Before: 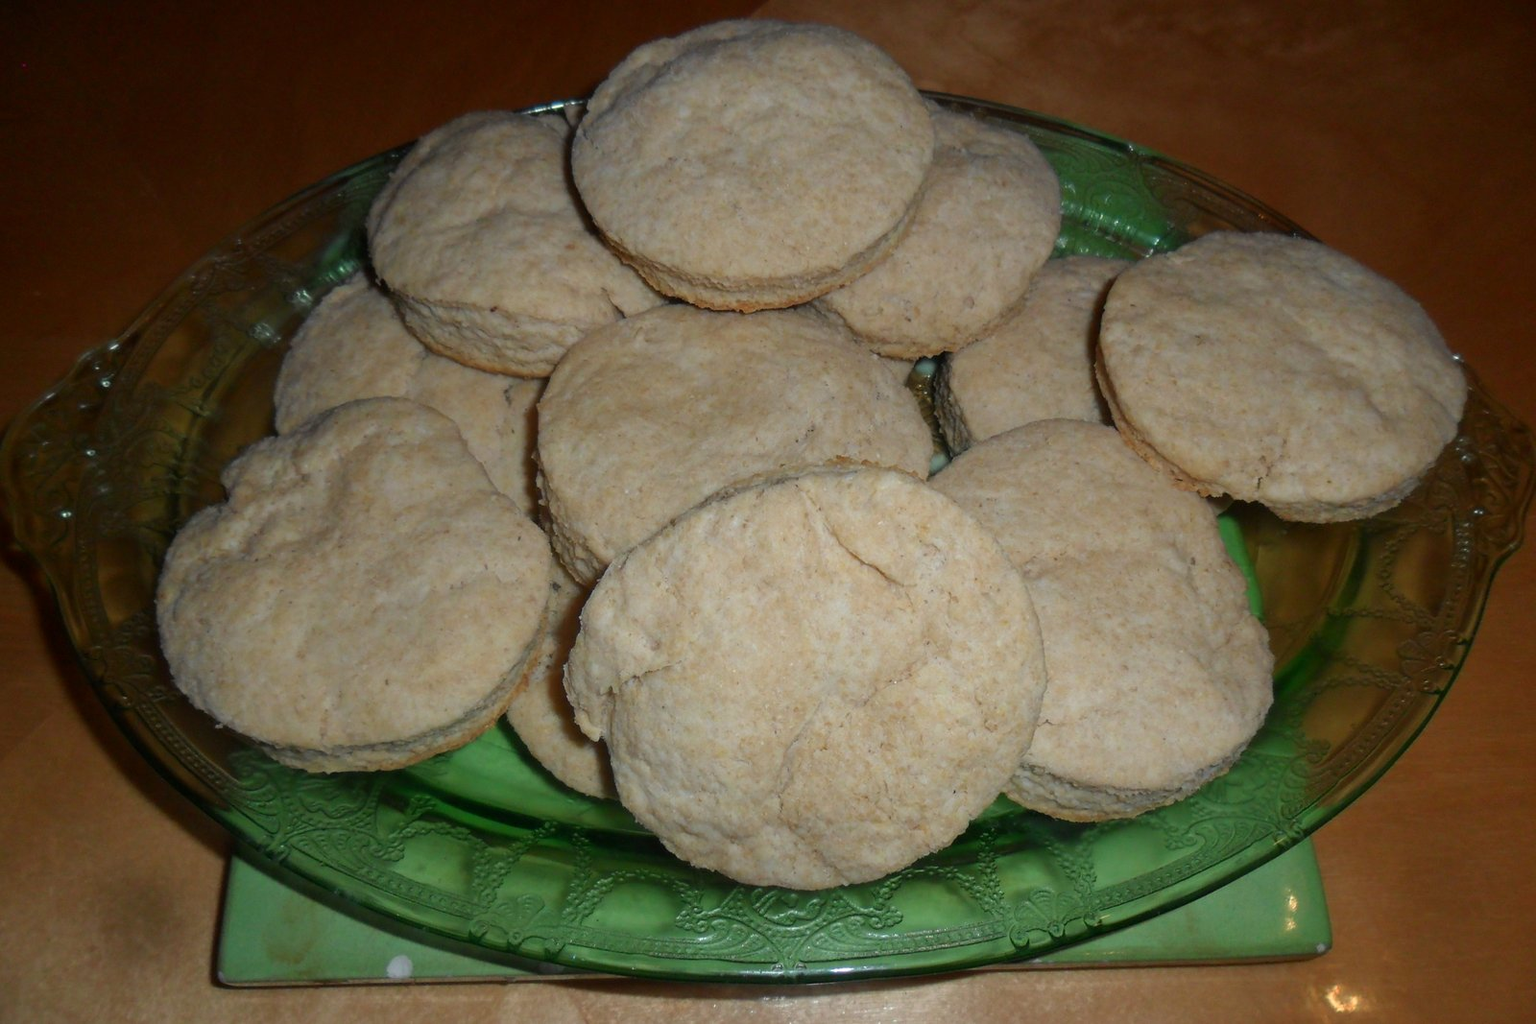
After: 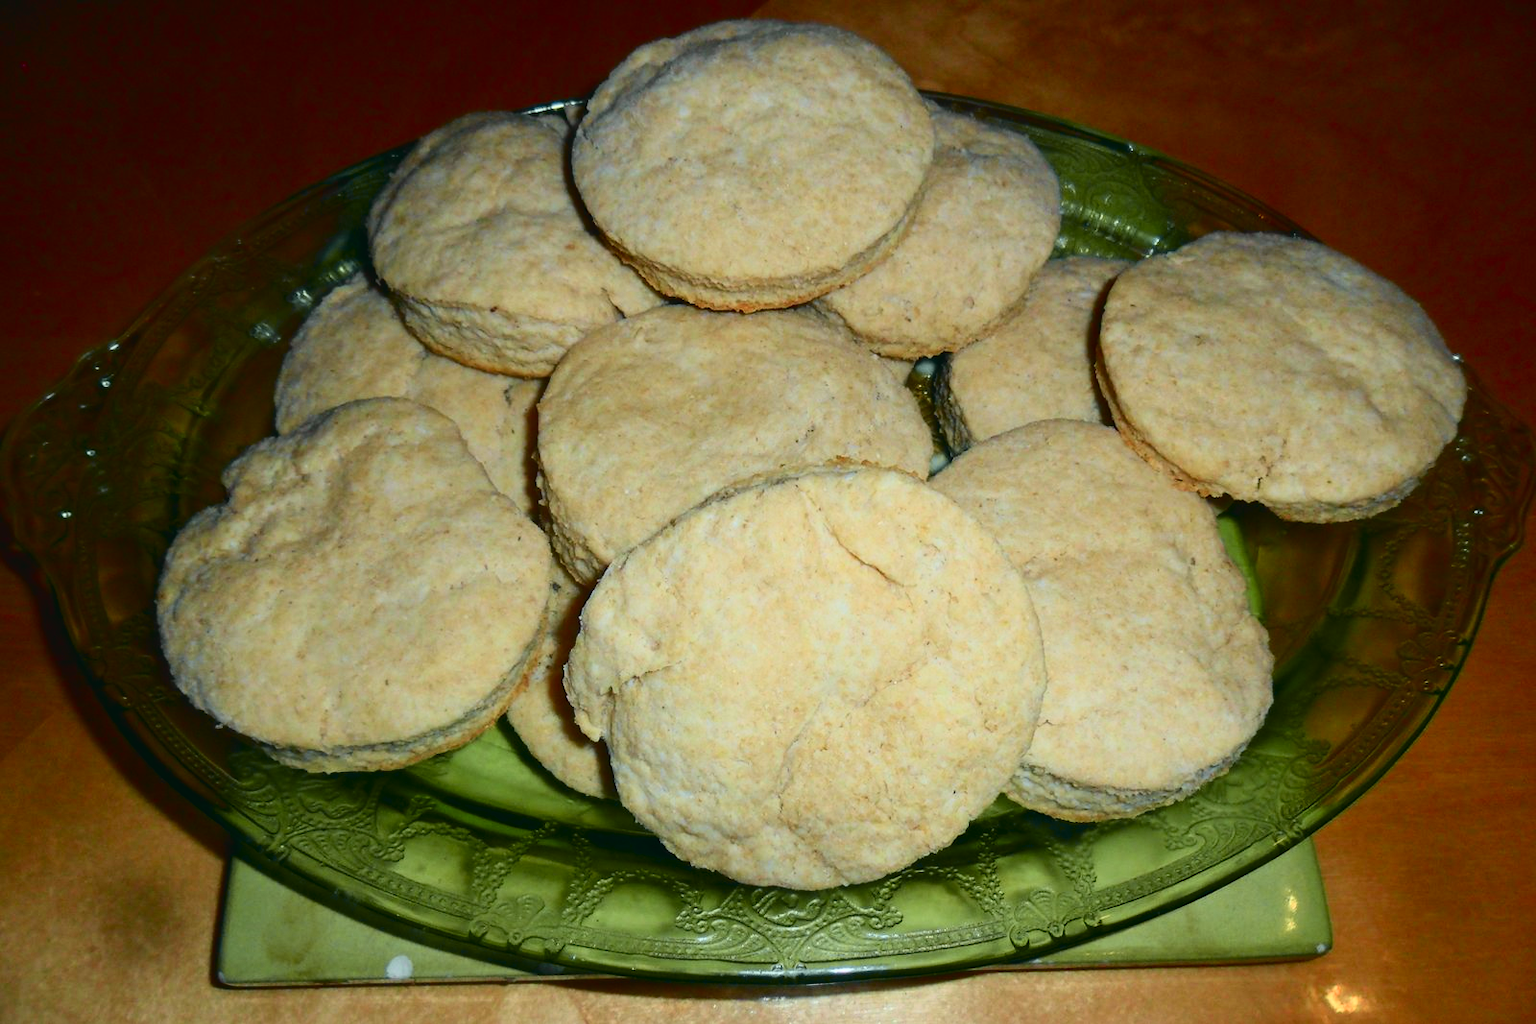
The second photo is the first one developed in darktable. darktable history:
tone curve: curves: ch0 [(0, 0.036) (0.037, 0.042) (0.184, 0.146) (0.438, 0.521) (0.54, 0.668) (0.698, 0.835) (0.856, 0.92) (1, 0.98)]; ch1 [(0, 0) (0.393, 0.415) (0.447, 0.448) (0.482, 0.459) (0.509, 0.496) (0.527, 0.525) (0.571, 0.602) (0.619, 0.671) (0.715, 0.729) (1, 1)]; ch2 [(0, 0) (0.369, 0.388) (0.449, 0.454) (0.499, 0.5) (0.521, 0.517) (0.53, 0.544) (0.561, 0.607) (0.674, 0.735) (1, 1)], color space Lab, independent channels, preserve colors none
